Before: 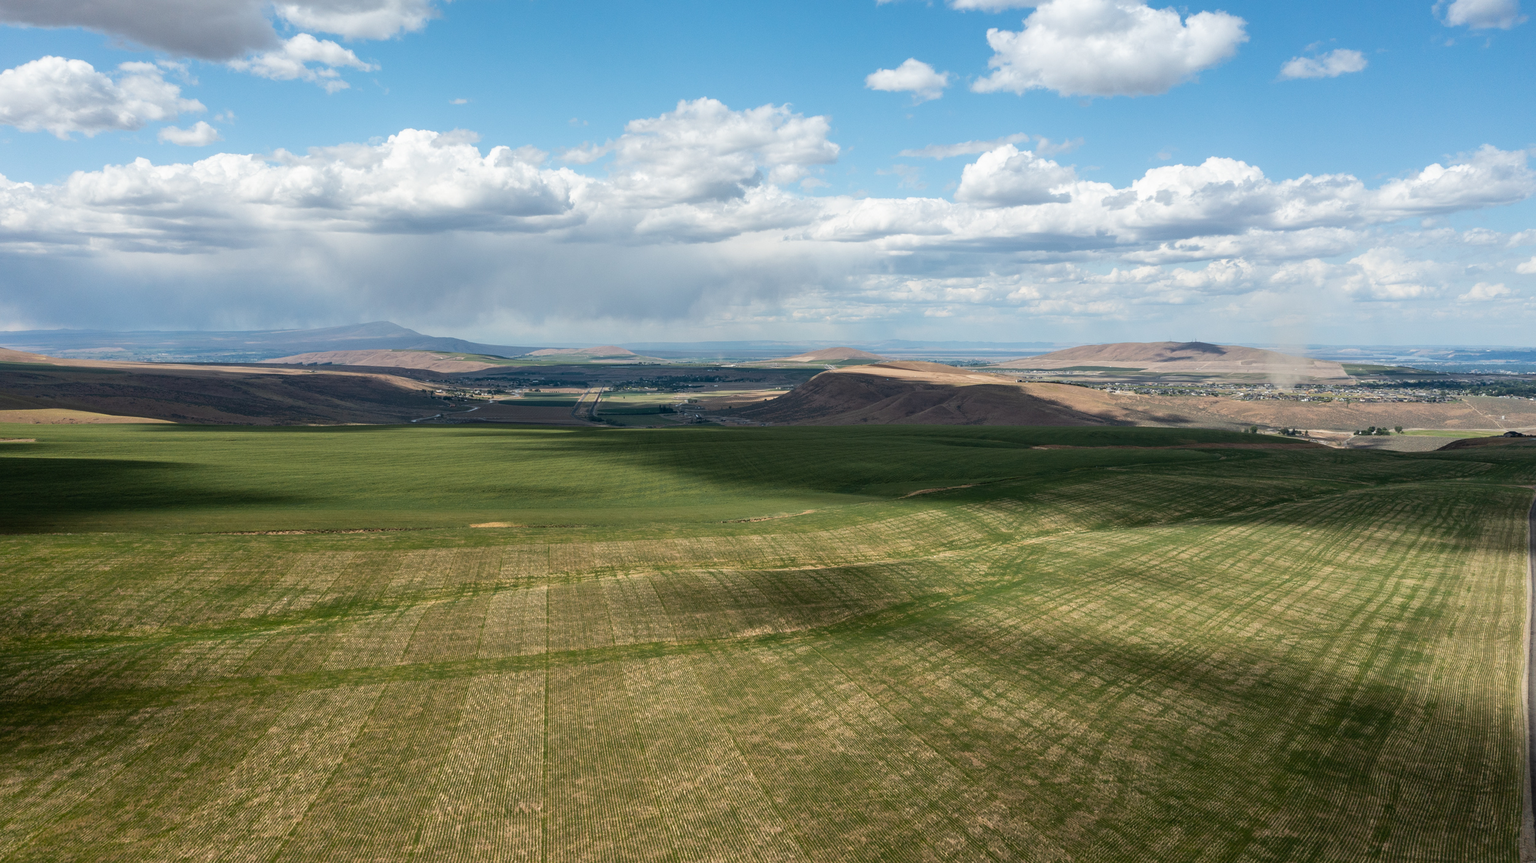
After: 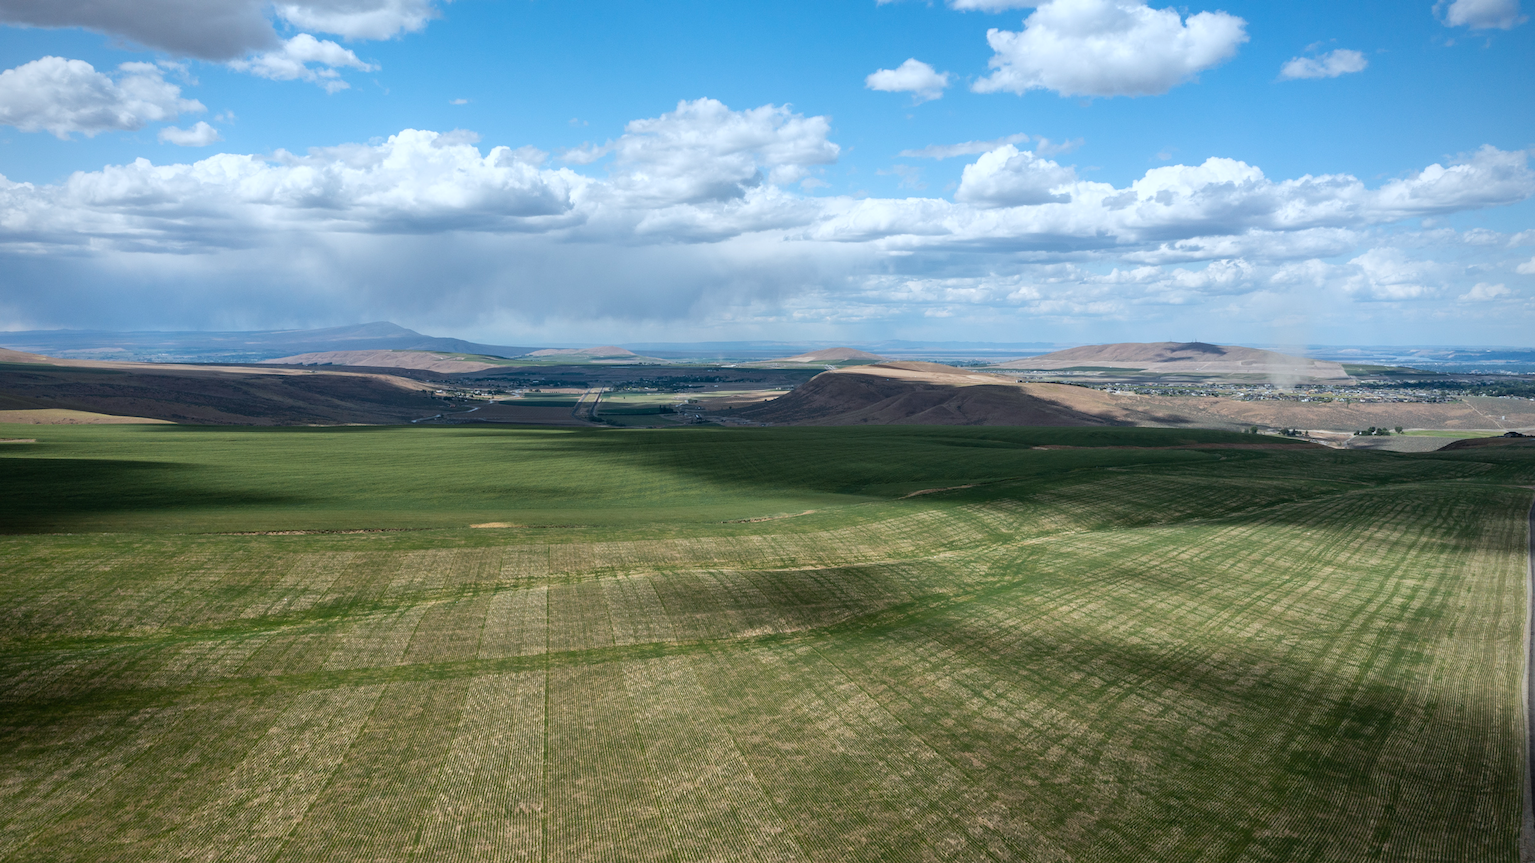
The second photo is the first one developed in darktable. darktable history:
color calibration: illuminant custom, x 0.368, y 0.373, temperature 4344.72 K
vignetting: fall-off radius 60.97%, saturation -0.023
